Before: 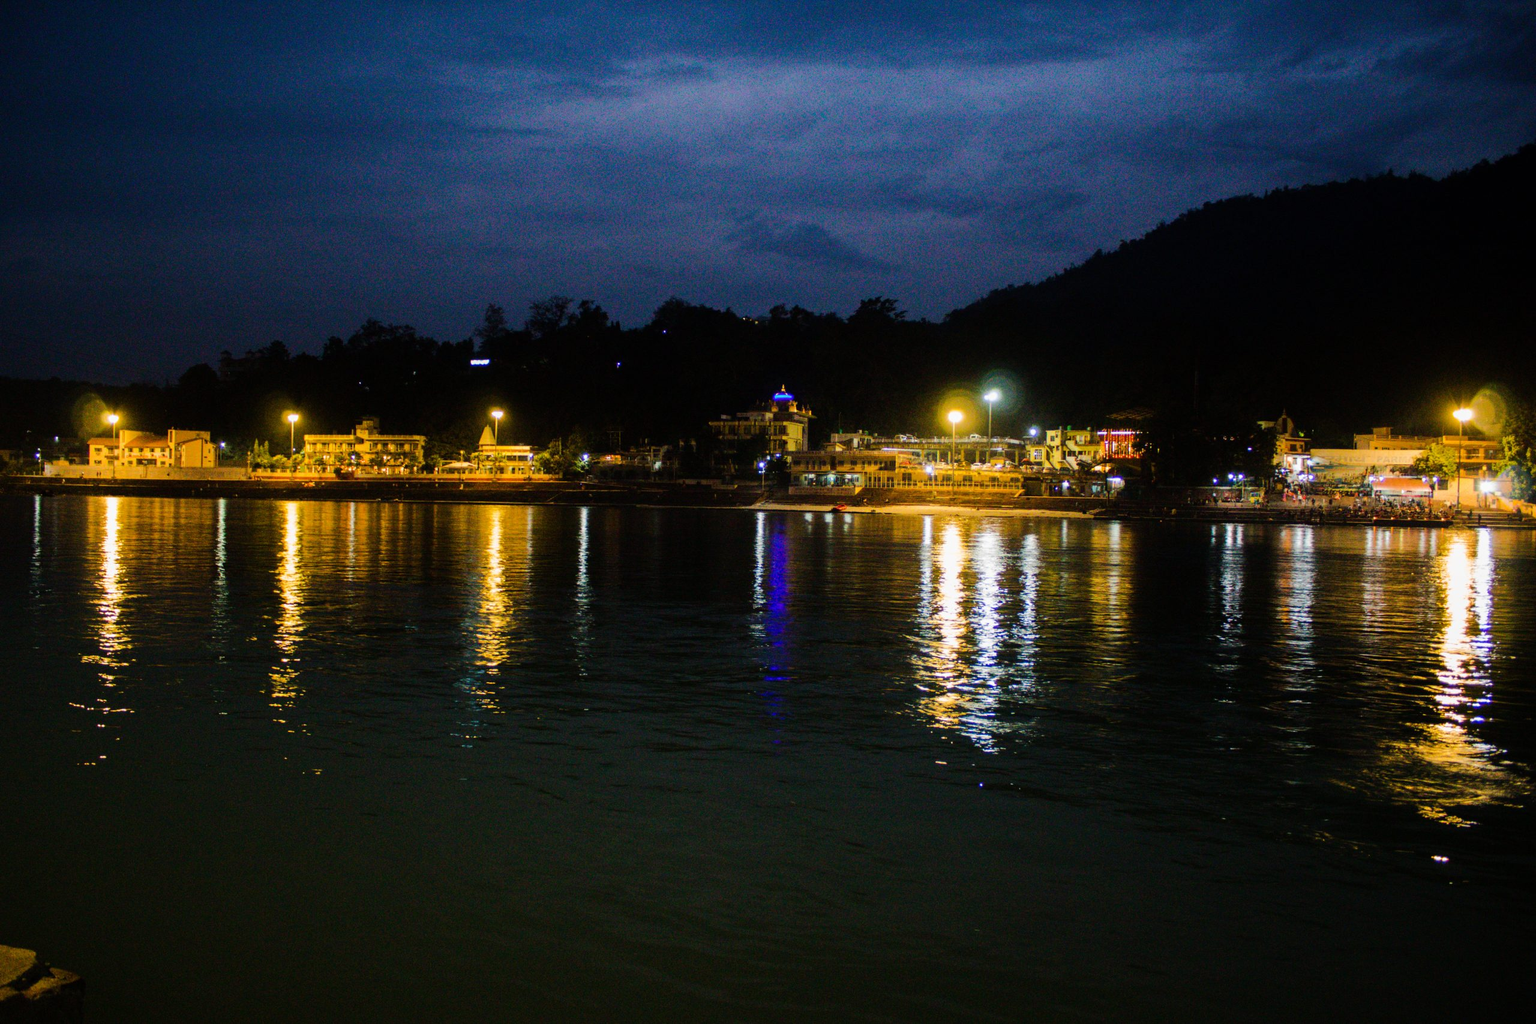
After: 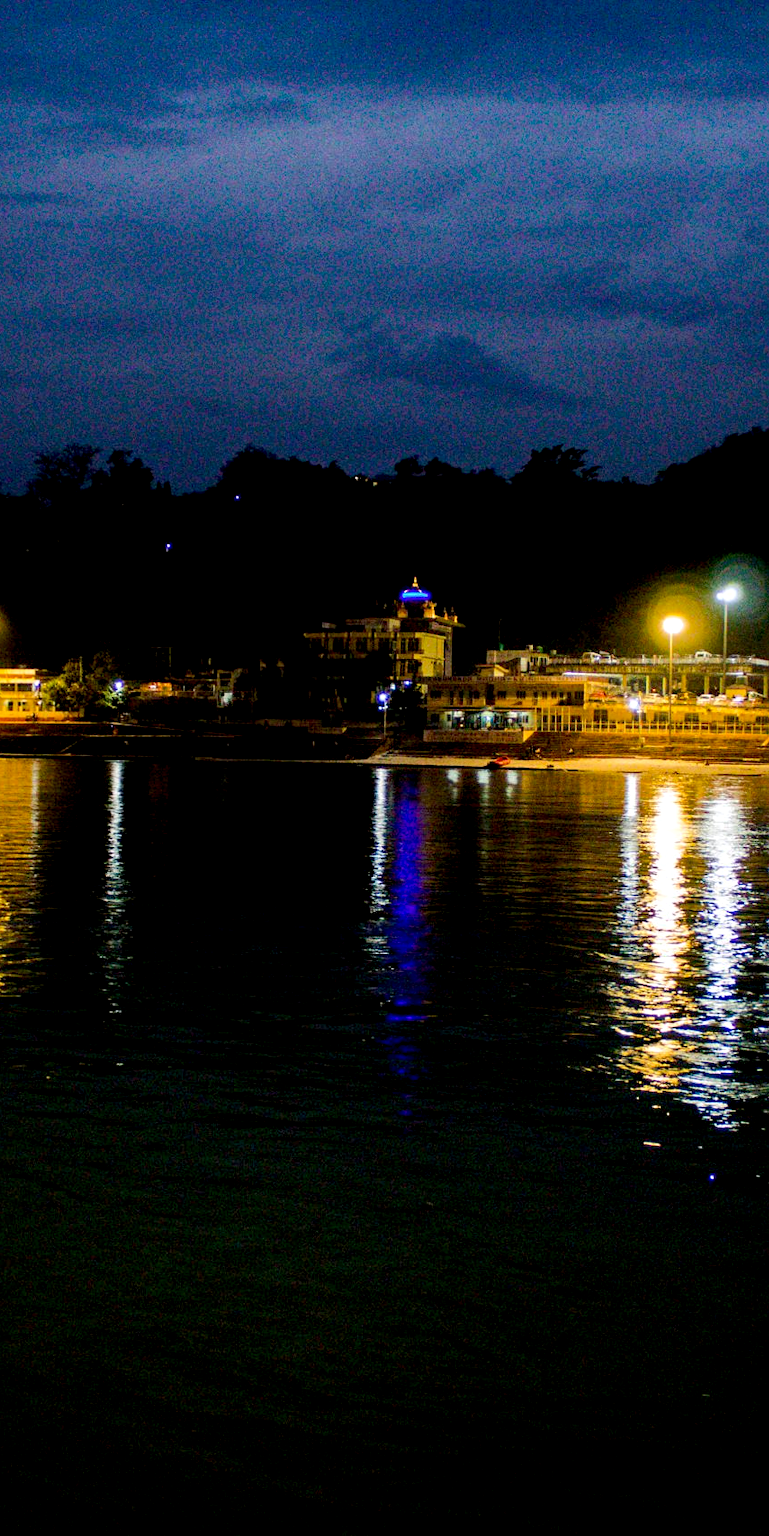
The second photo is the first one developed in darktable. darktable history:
crop: left 33.005%, right 33.584%
exposure: black level correction 0.009, exposure 0.11 EV, compensate exposure bias true, compensate highlight preservation false
haze removal: compatibility mode true, adaptive false
sharpen: amount 0.204
